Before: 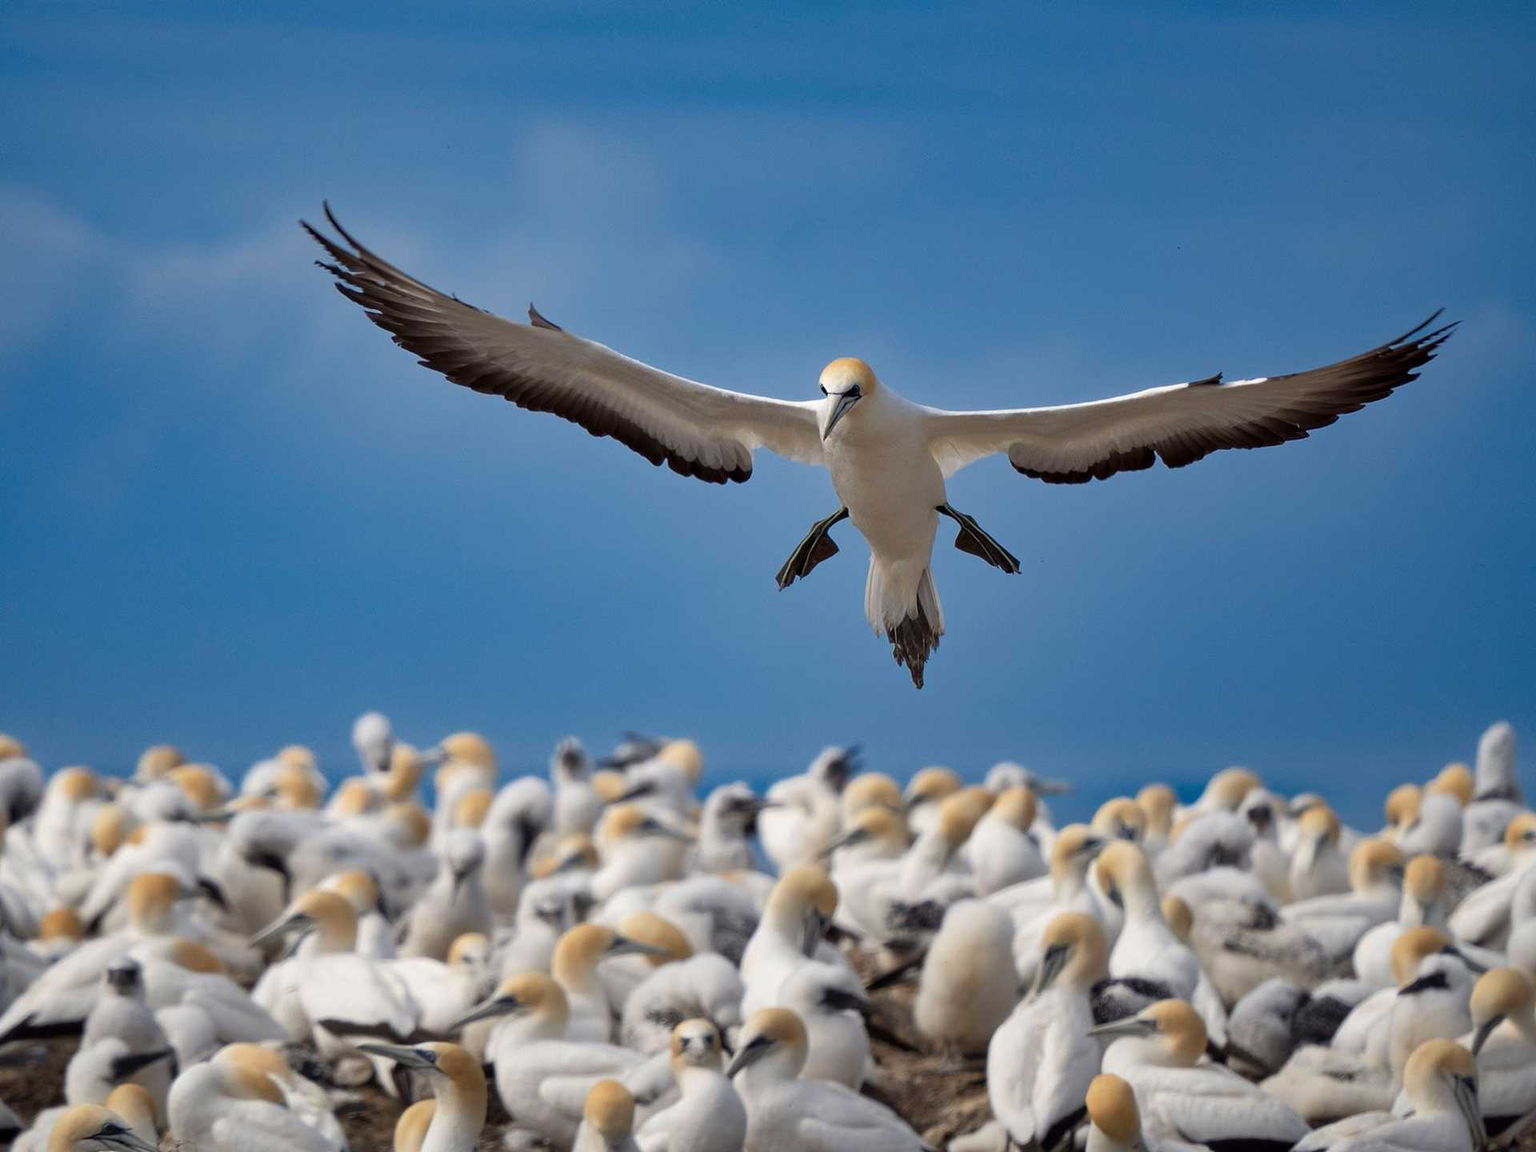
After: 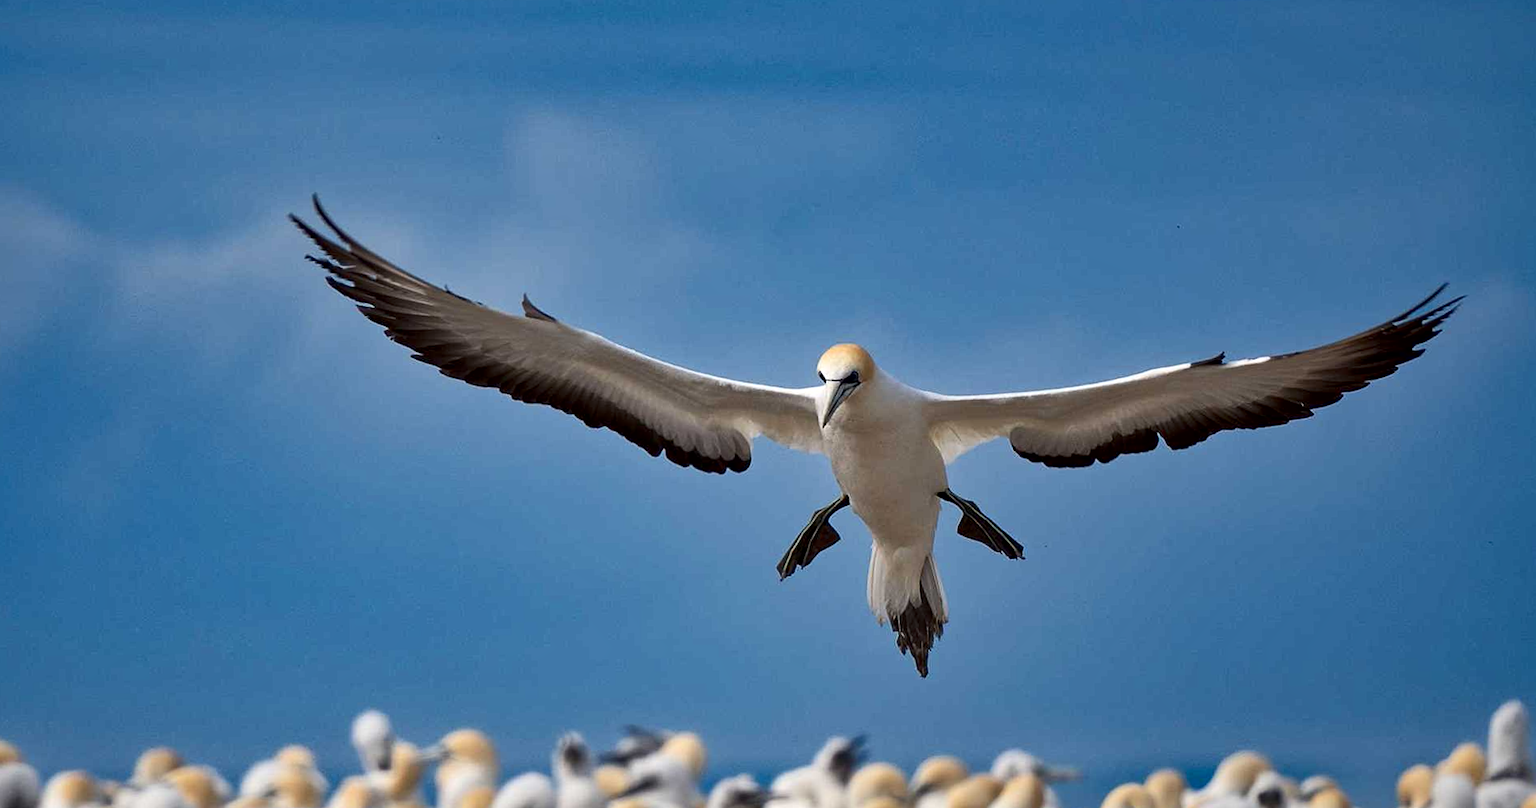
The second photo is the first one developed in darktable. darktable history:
sharpen: amount 0.2
rotate and perspective: rotation -1°, crop left 0.011, crop right 0.989, crop top 0.025, crop bottom 0.975
local contrast: mode bilateral grid, contrast 20, coarseness 50, detail 150%, midtone range 0.2
crop: bottom 28.576%
